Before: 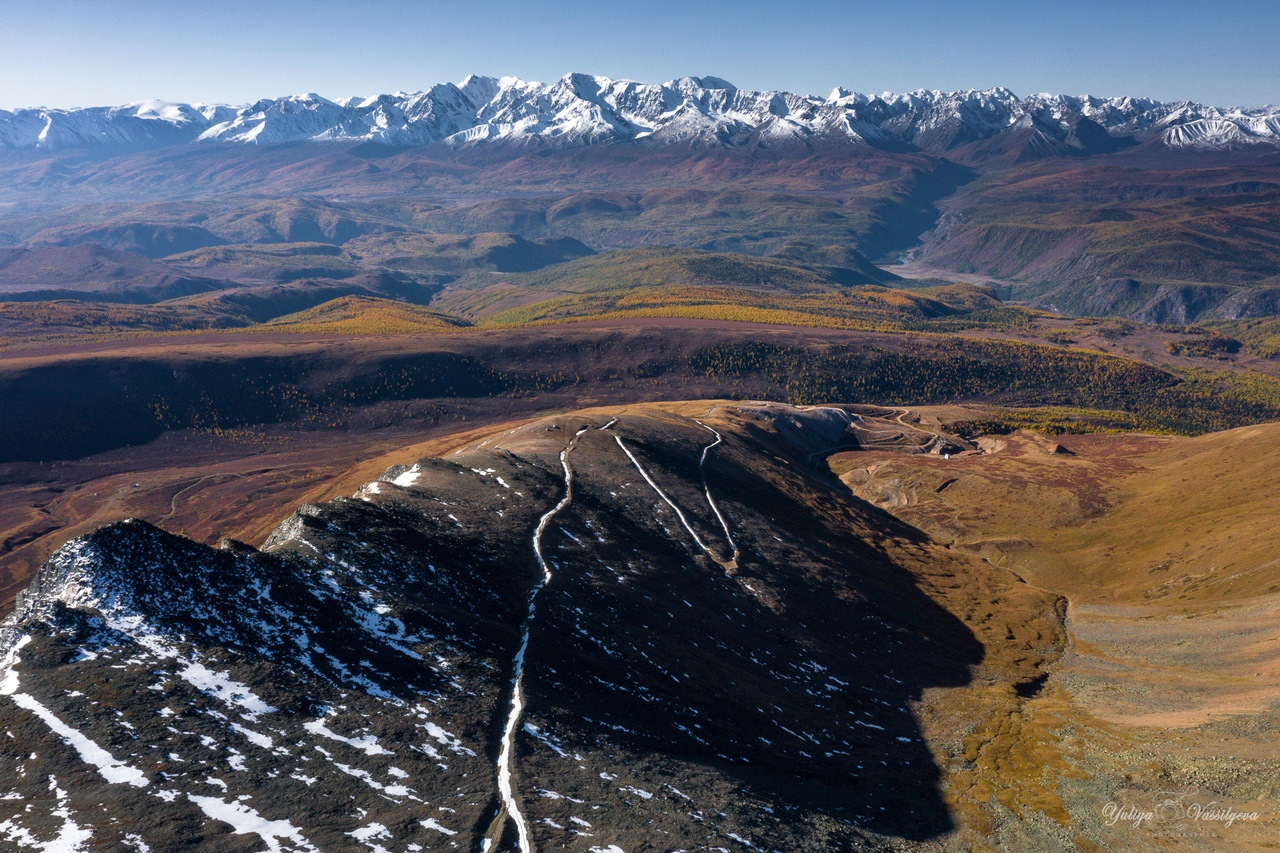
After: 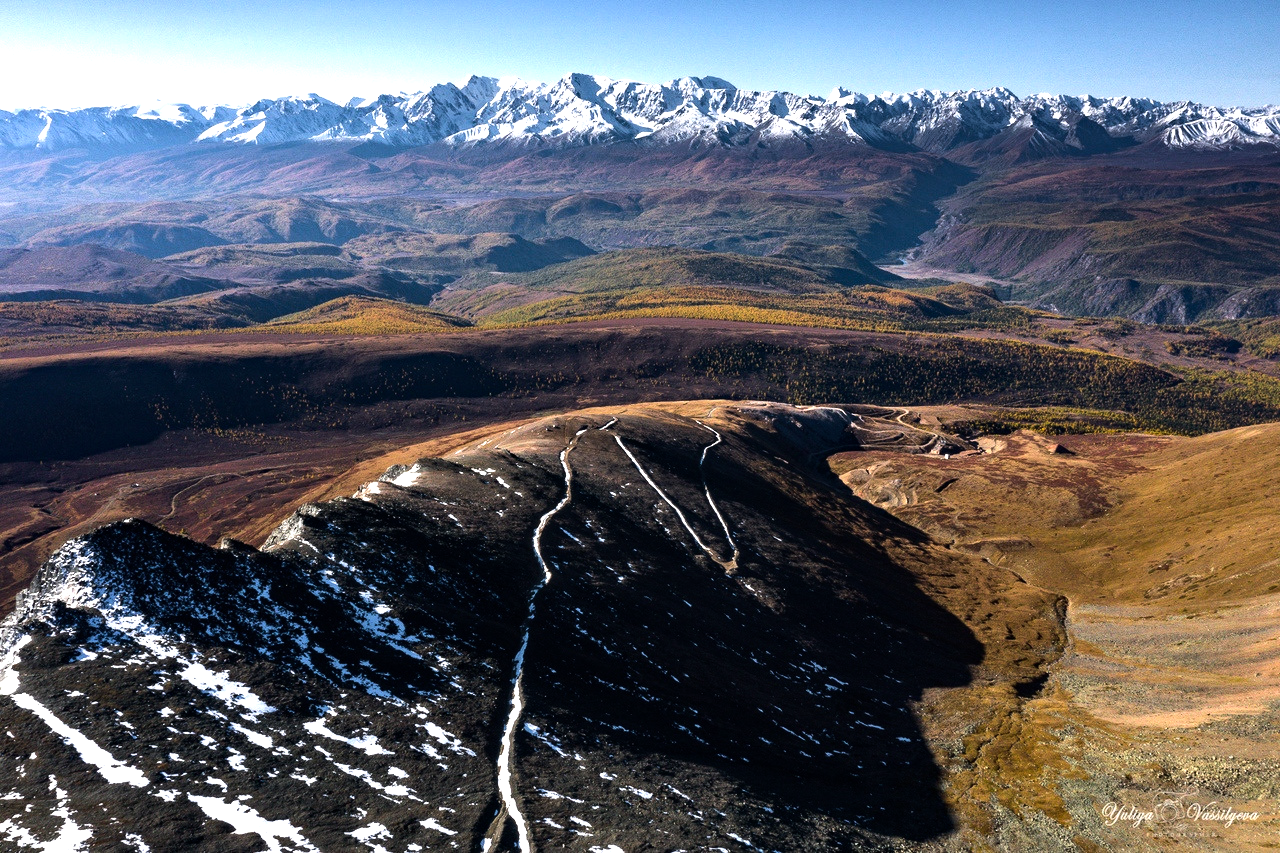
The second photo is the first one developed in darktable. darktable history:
tone equalizer: -8 EV -1.08 EV, -7 EV -1.01 EV, -6 EV -0.867 EV, -5 EV -0.578 EV, -3 EV 0.578 EV, -2 EV 0.867 EV, -1 EV 1.01 EV, +0 EV 1.08 EV, edges refinement/feathering 500, mask exposure compensation -1.57 EV, preserve details no
haze removal: compatibility mode true, adaptive false
